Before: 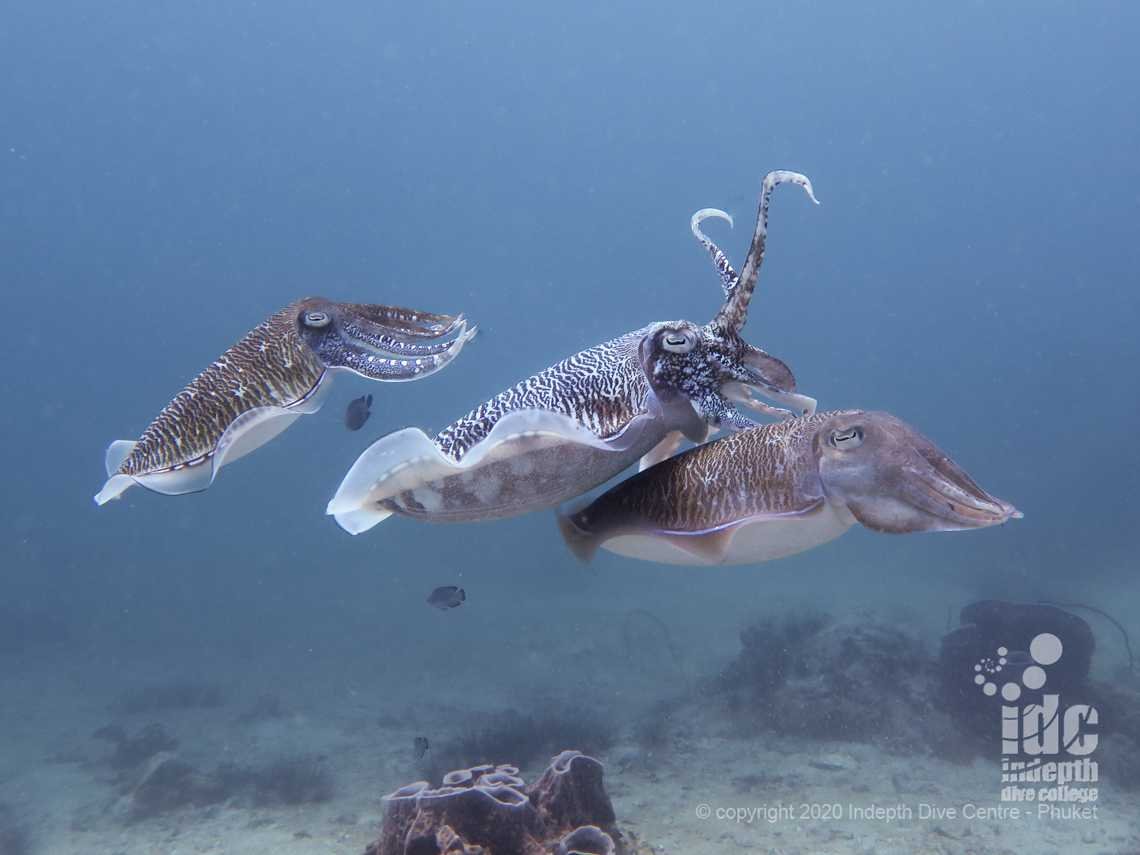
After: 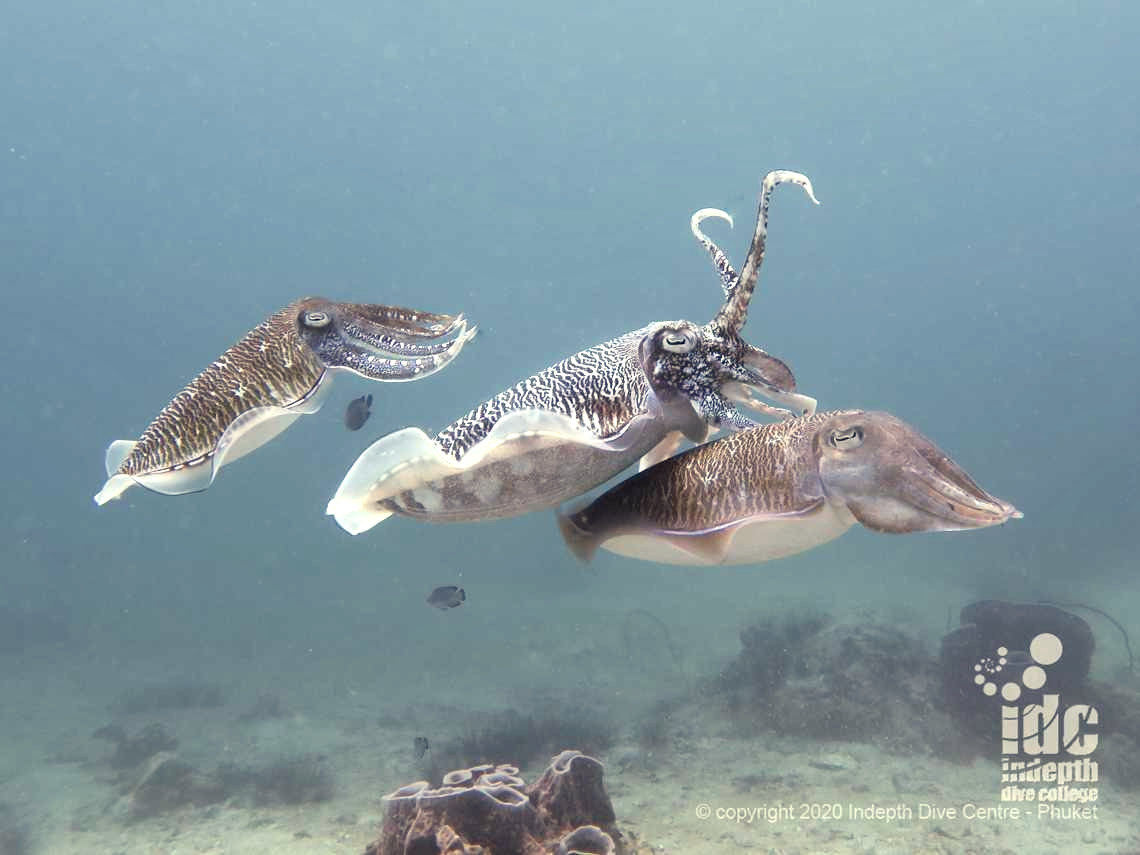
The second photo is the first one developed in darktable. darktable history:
shadows and highlights: white point adjustment 10, highlights -64.21, highlights color adjustment 49.47%, soften with gaussian
exposure: exposure 0.137 EV
highlight reconstruction: method clip highlights, clipping threshold 0
white balance: red 1.073, green 1.011, blue 0.842
